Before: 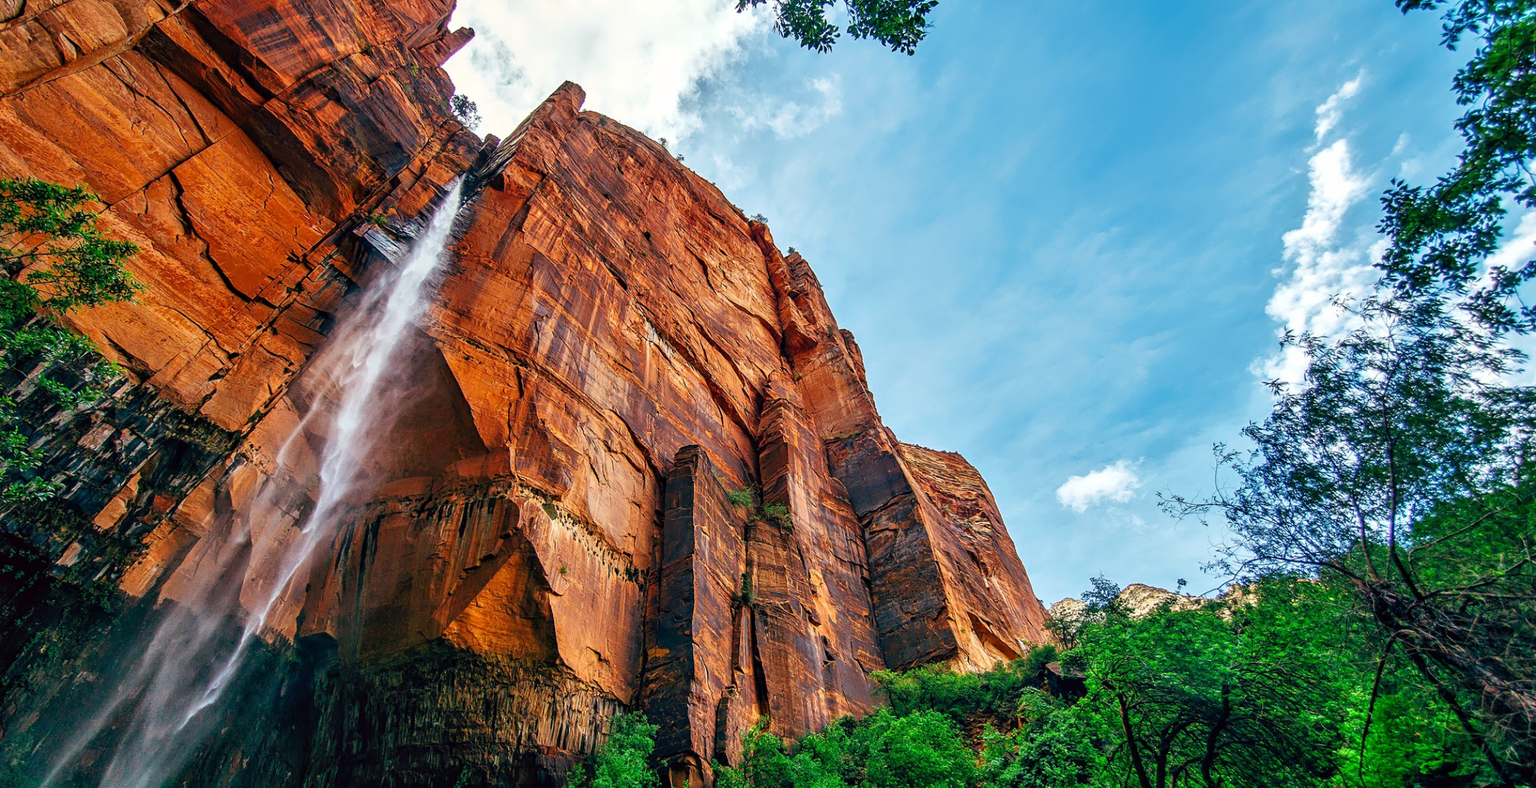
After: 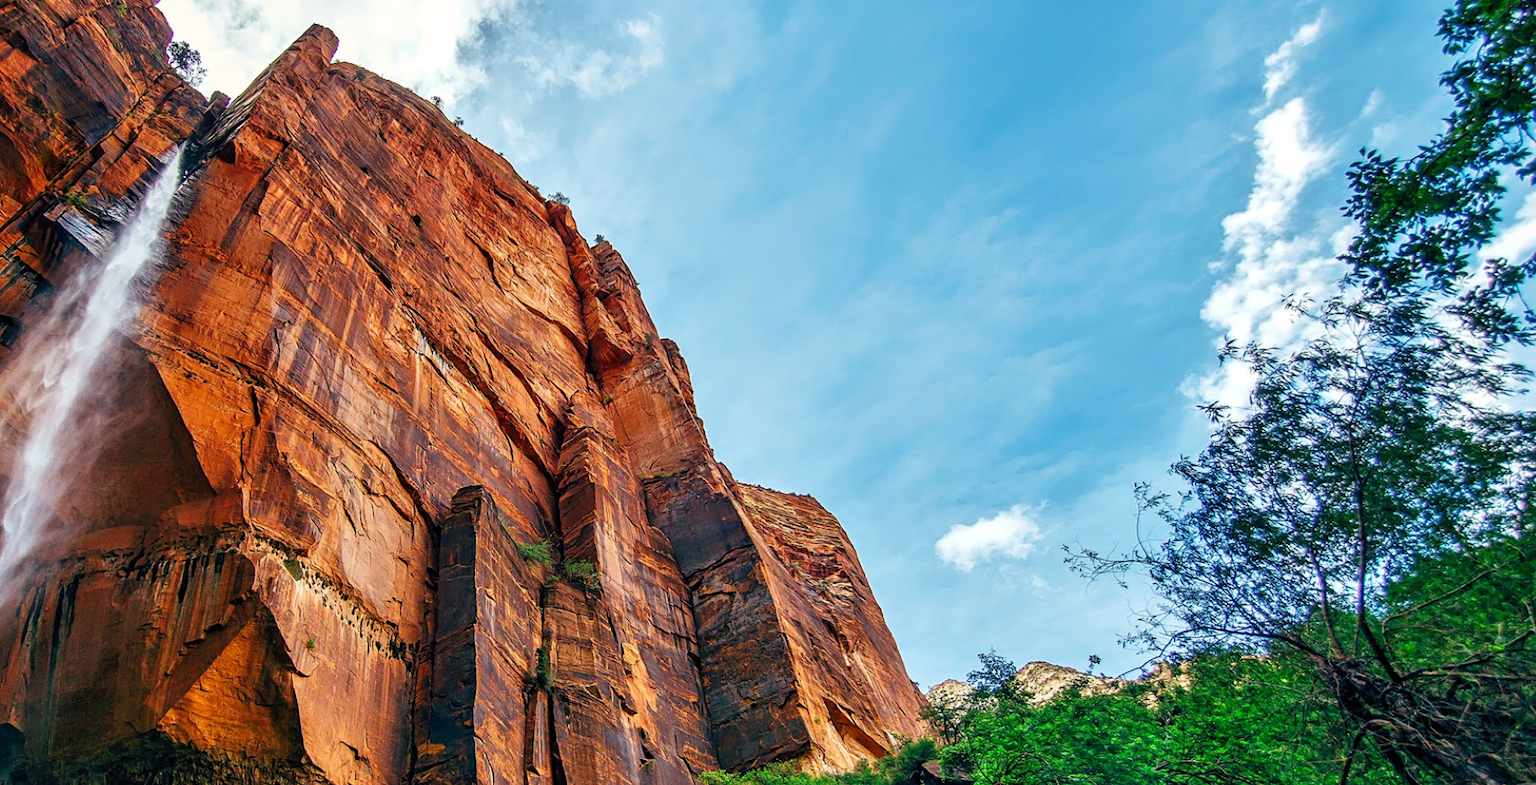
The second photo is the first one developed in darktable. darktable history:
color balance: on, module defaults
crop and rotate: left 20.74%, top 7.912%, right 0.375%, bottom 13.378%
